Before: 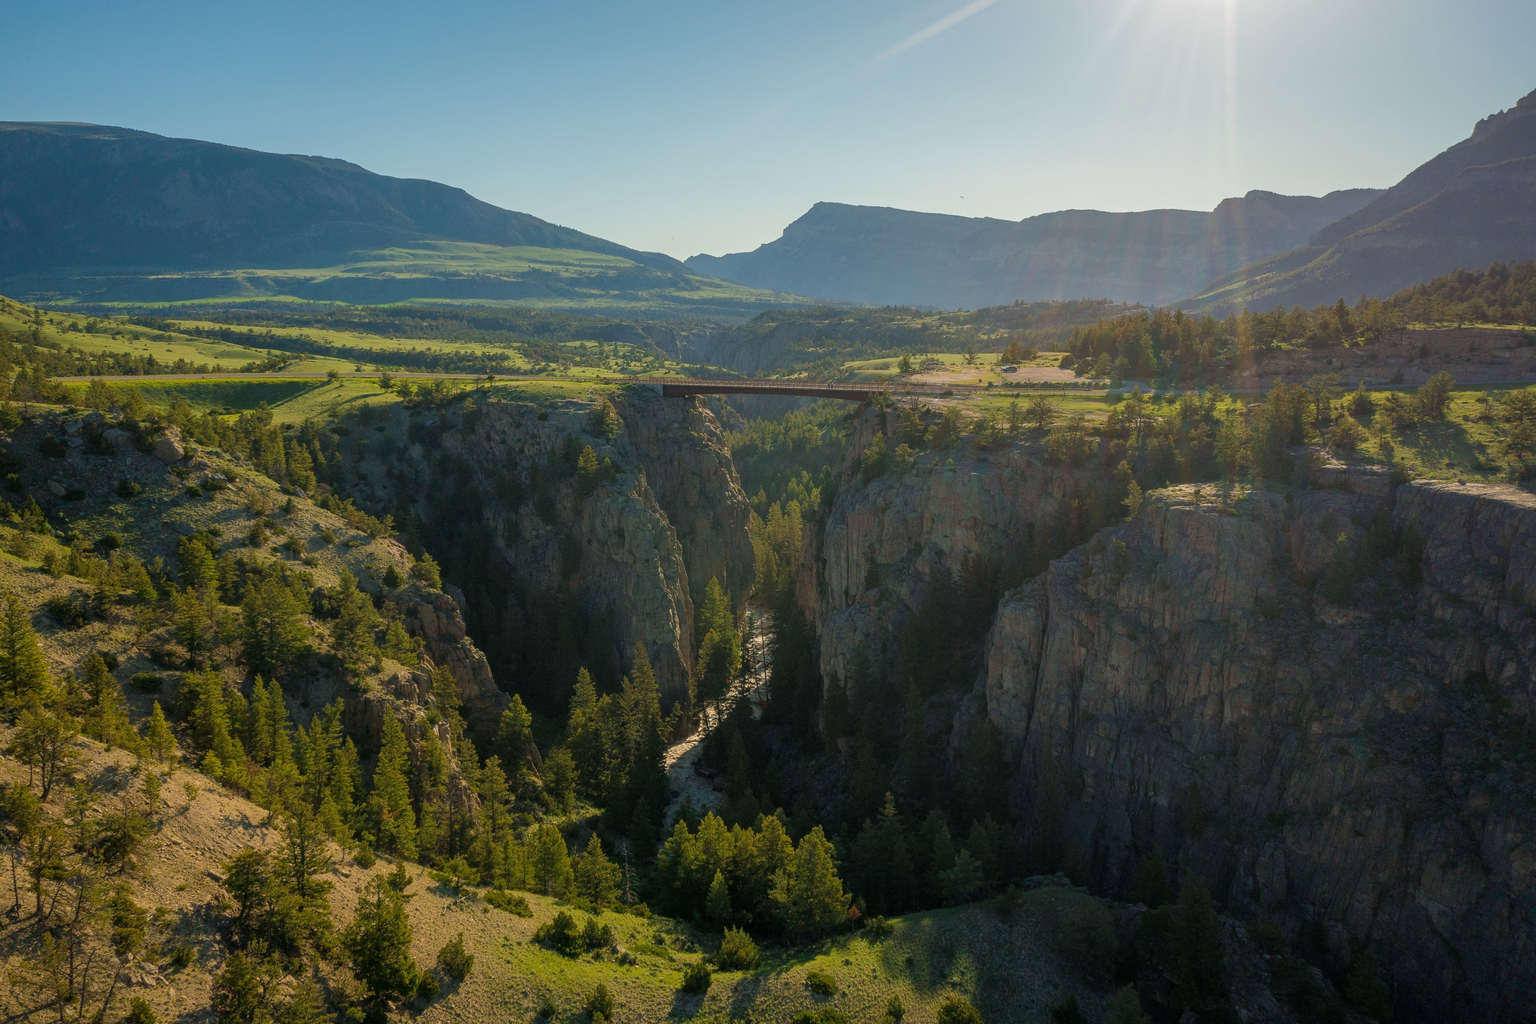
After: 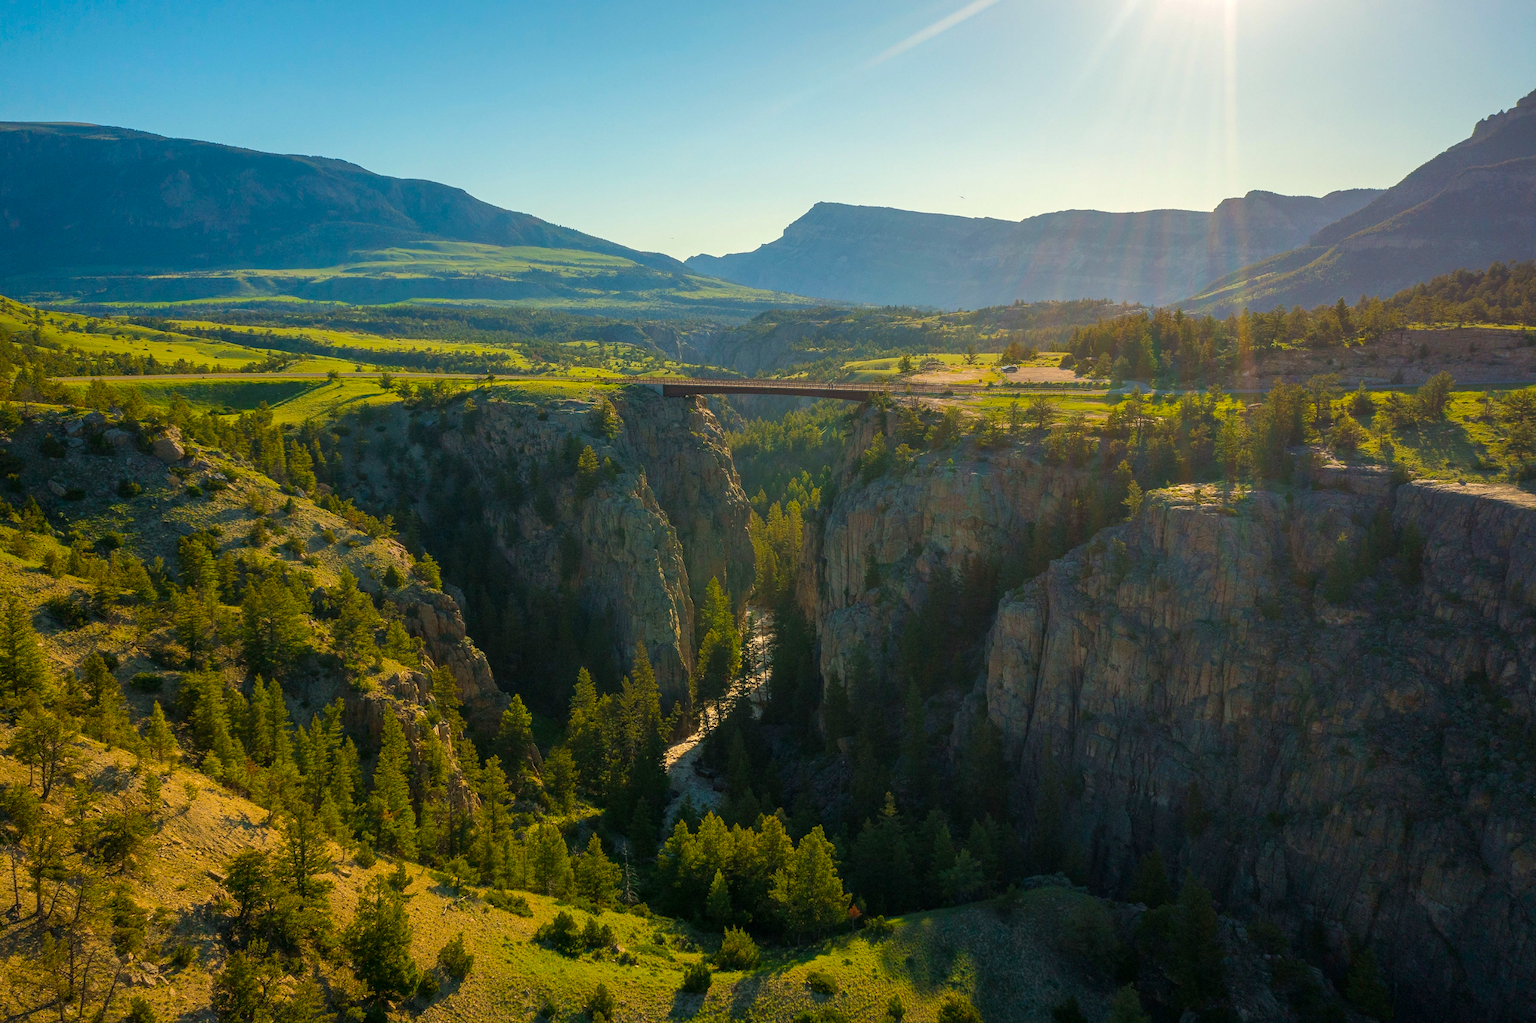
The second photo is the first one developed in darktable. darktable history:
color balance rgb: highlights gain › chroma 2.026%, highlights gain › hue 72.04°, perceptual saturation grading › global saturation 0.69%, perceptual brilliance grading › highlights 9.228%, perceptual brilliance grading › mid-tones 5.719%, global vibrance 50.628%
